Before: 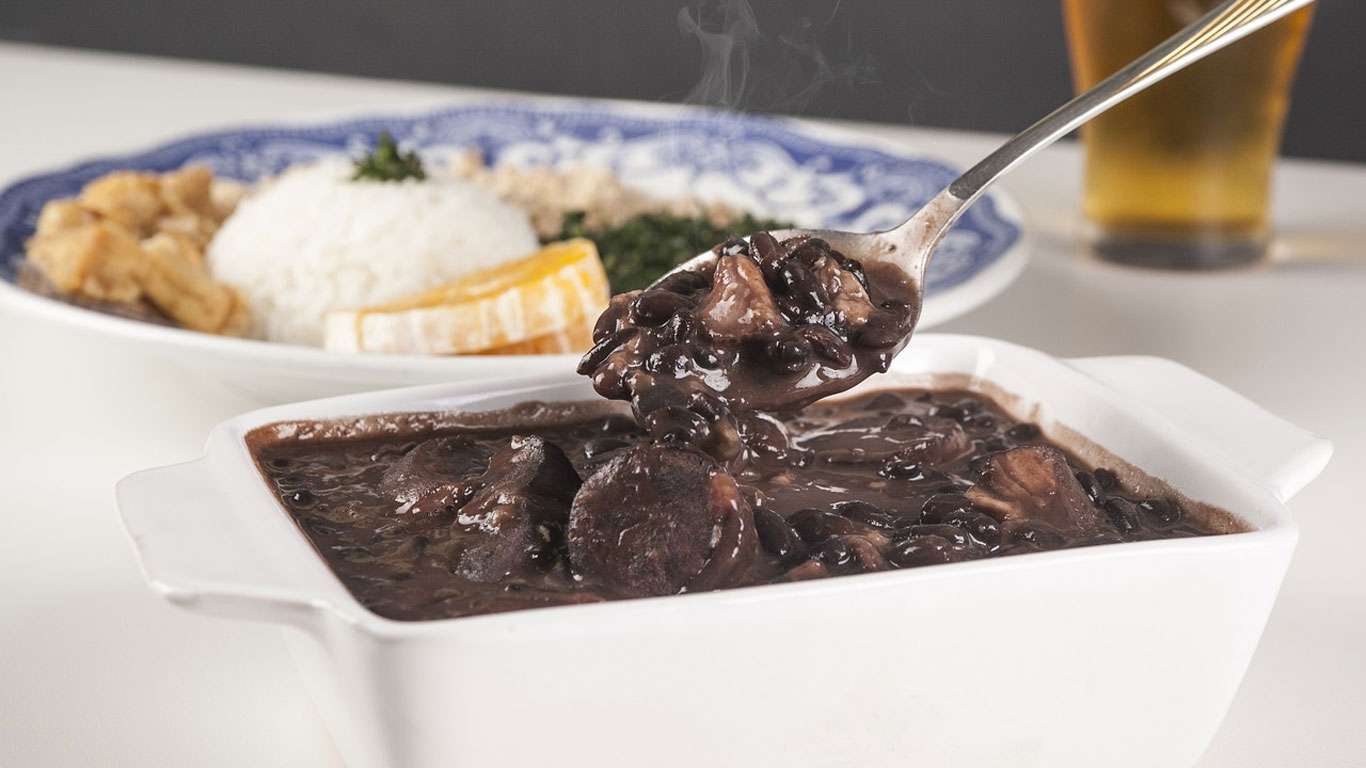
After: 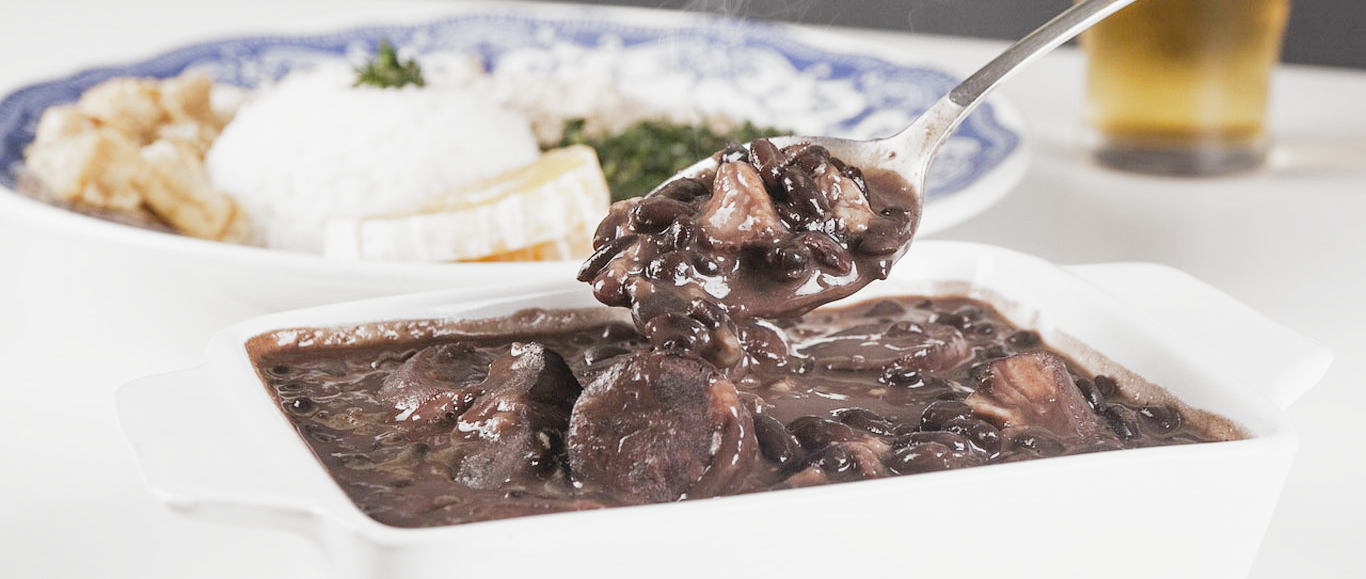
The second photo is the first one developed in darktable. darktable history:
filmic rgb: black relative exposure -8.01 EV, white relative exposure 3.88 EV, hardness 4.25, add noise in highlights 0.002, preserve chrominance no, color science v3 (2019), use custom middle-gray values true, contrast in highlights soft
exposure: black level correction 0, exposure 1.106 EV
tone equalizer: edges refinement/feathering 500, mask exposure compensation -1.57 EV, preserve details no
crop and rotate: top 12.221%, bottom 12.372%
